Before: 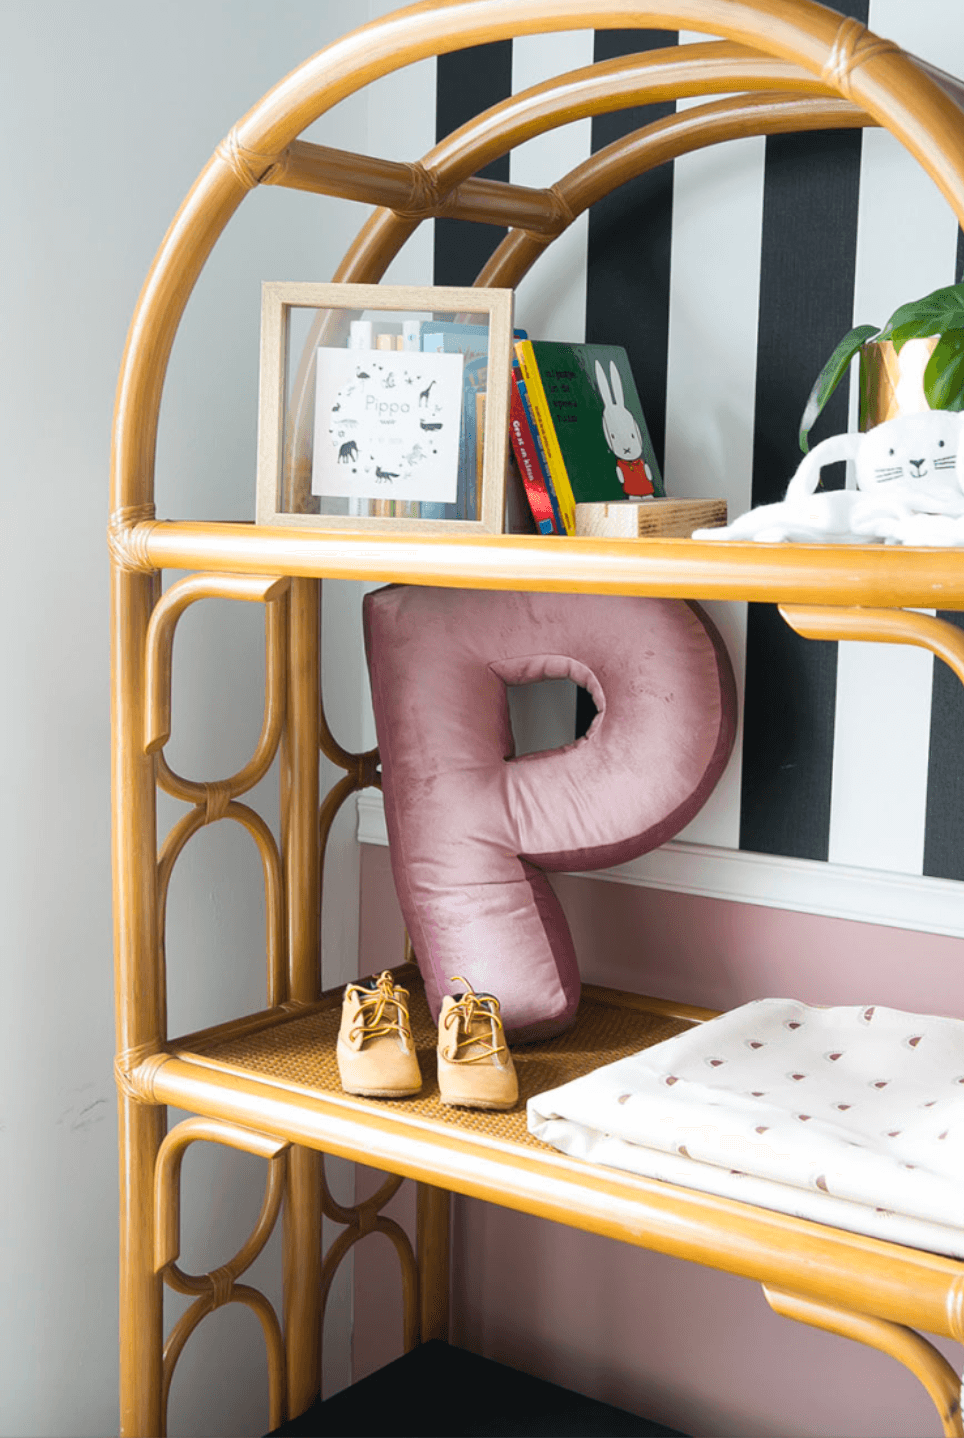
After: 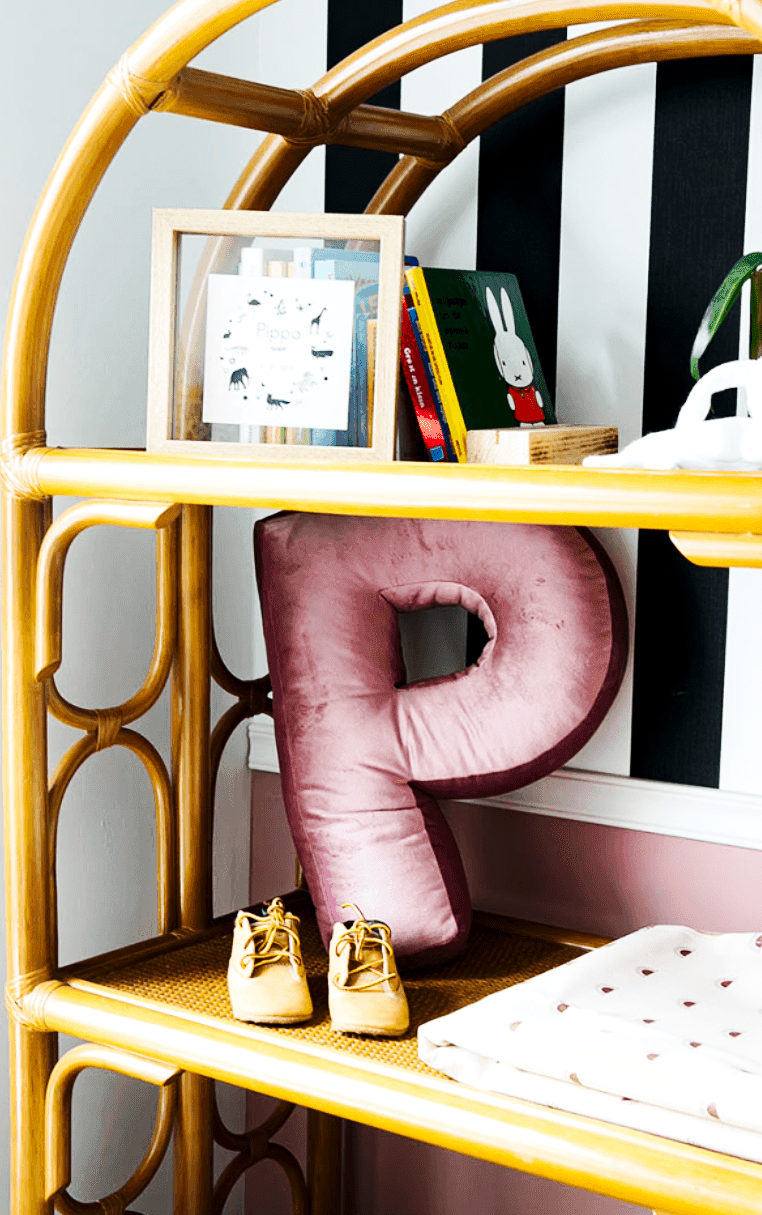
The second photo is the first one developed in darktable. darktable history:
crop: left 11.353%, top 5.13%, right 9.558%, bottom 10.318%
tone equalizer: -8 EV -0.77 EV, -7 EV -0.725 EV, -6 EV -0.605 EV, -5 EV -0.406 EV, -3 EV 0.375 EV, -2 EV 0.6 EV, -1 EV 0.693 EV, +0 EV 0.724 EV, edges refinement/feathering 500, mask exposure compensation -1.57 EV, preserve details no
exposure: black level correction 0.011, exposure -0.477 EV, compensate highlight preservation false
haze removal: compatibility mode true, adaptive false
base curve: curves: ch0 [(0, 0) (0.032, 0.025) (0.121, 0.166) (0.206, 0.329) (0.605, 0.79) (1, 1)], preserve colors none
